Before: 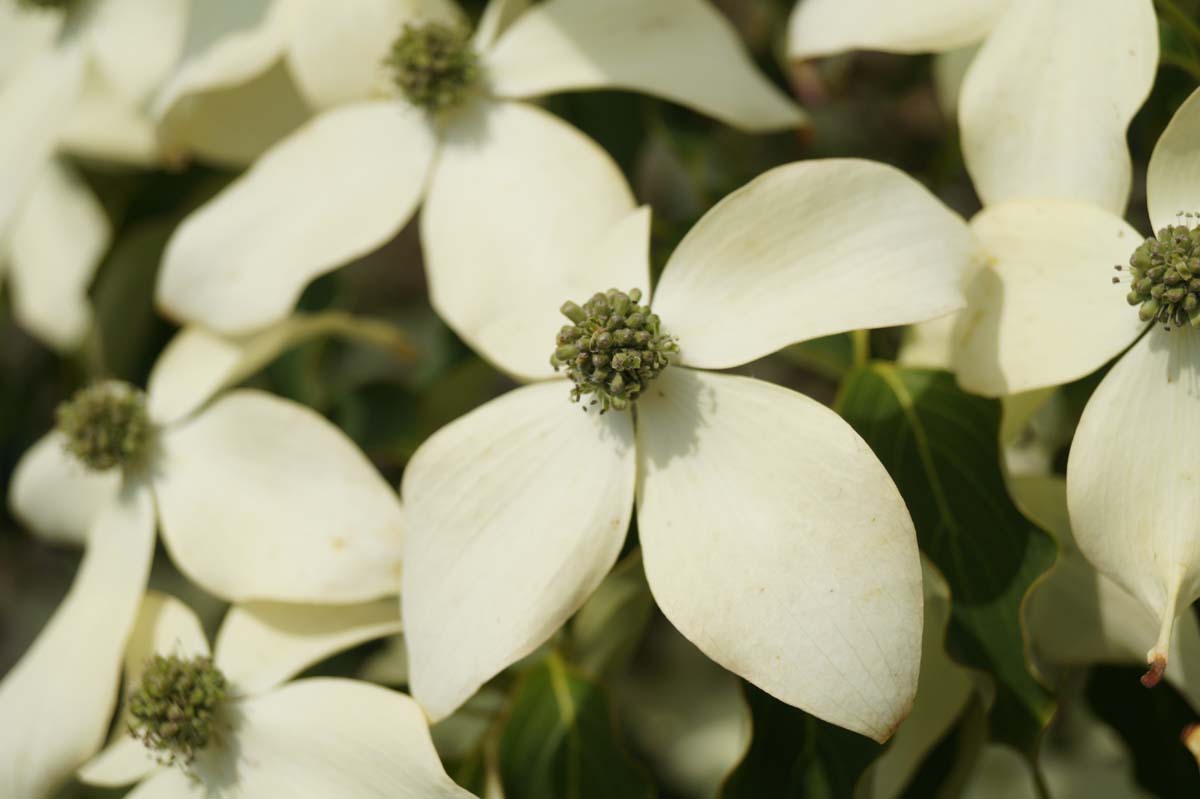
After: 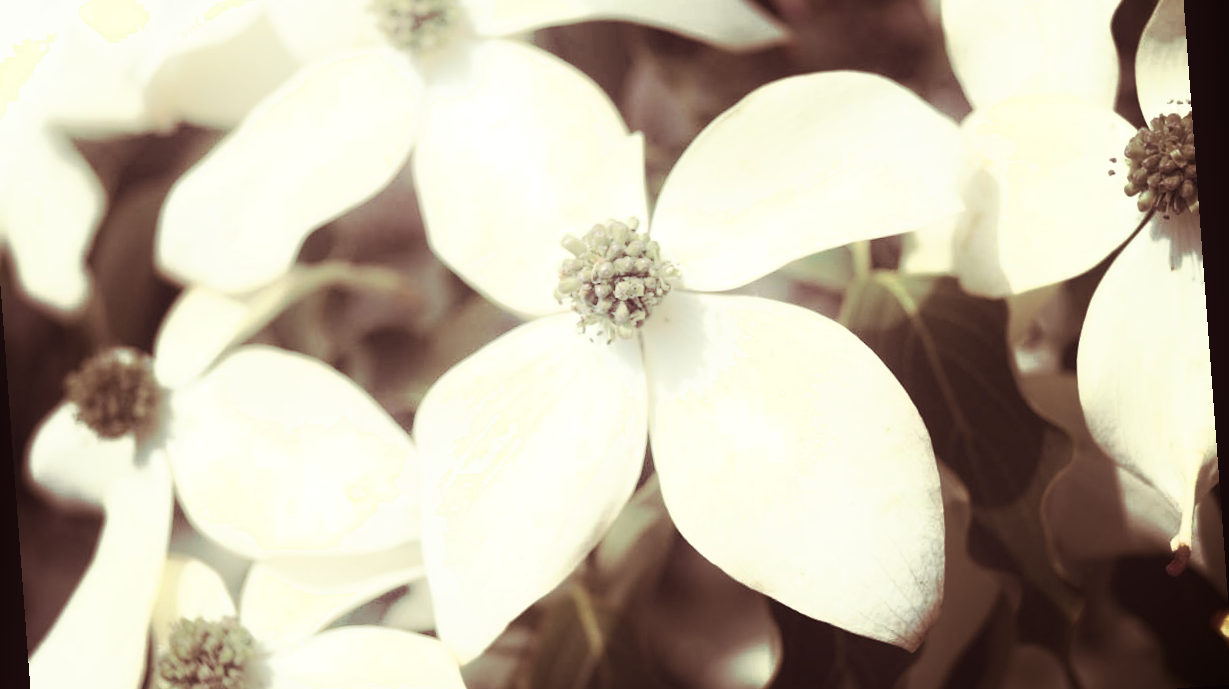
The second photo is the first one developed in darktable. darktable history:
contrast brightness saturation: contrast 0.43, brightness 0.56, saturation -0.19
base curve: curves: ch0 [(0, 0) (0.564, 0.291) (0.802, 0.731) (1, 1)]
rotate and perspective: rotation -4.25°, automatic cropping off
exposure: black level correction -0.002, exposure 0.54 EV, compensate highlight preservation false
split-toning: on, module defaults
crop and rotate: left 1.814%, top 12.818%, right 0.25%, bottom 9.225%
shadows and highlights: shadows -90, highlights 90, soften with gaussian
